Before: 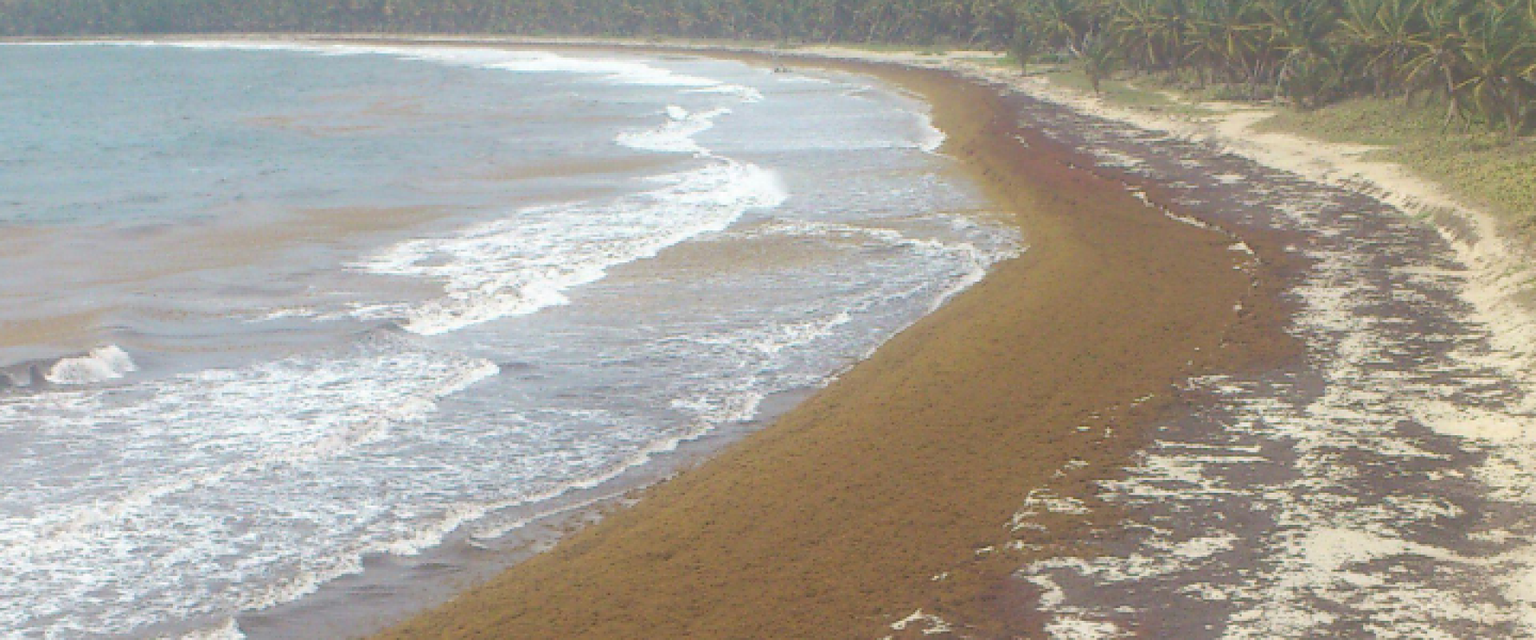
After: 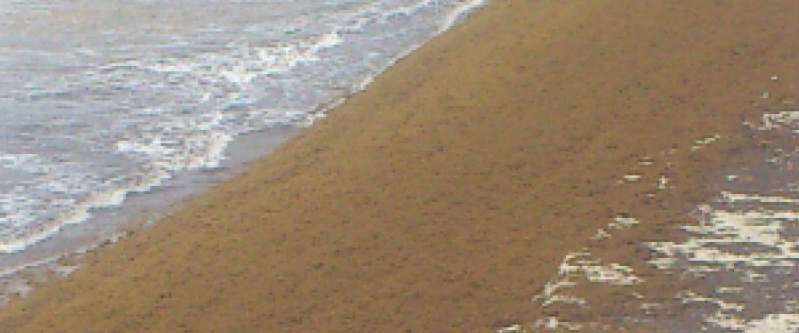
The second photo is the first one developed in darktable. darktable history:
crop: left 37.622%, top 44.843%, right 20.721%, bottom 13.468%
